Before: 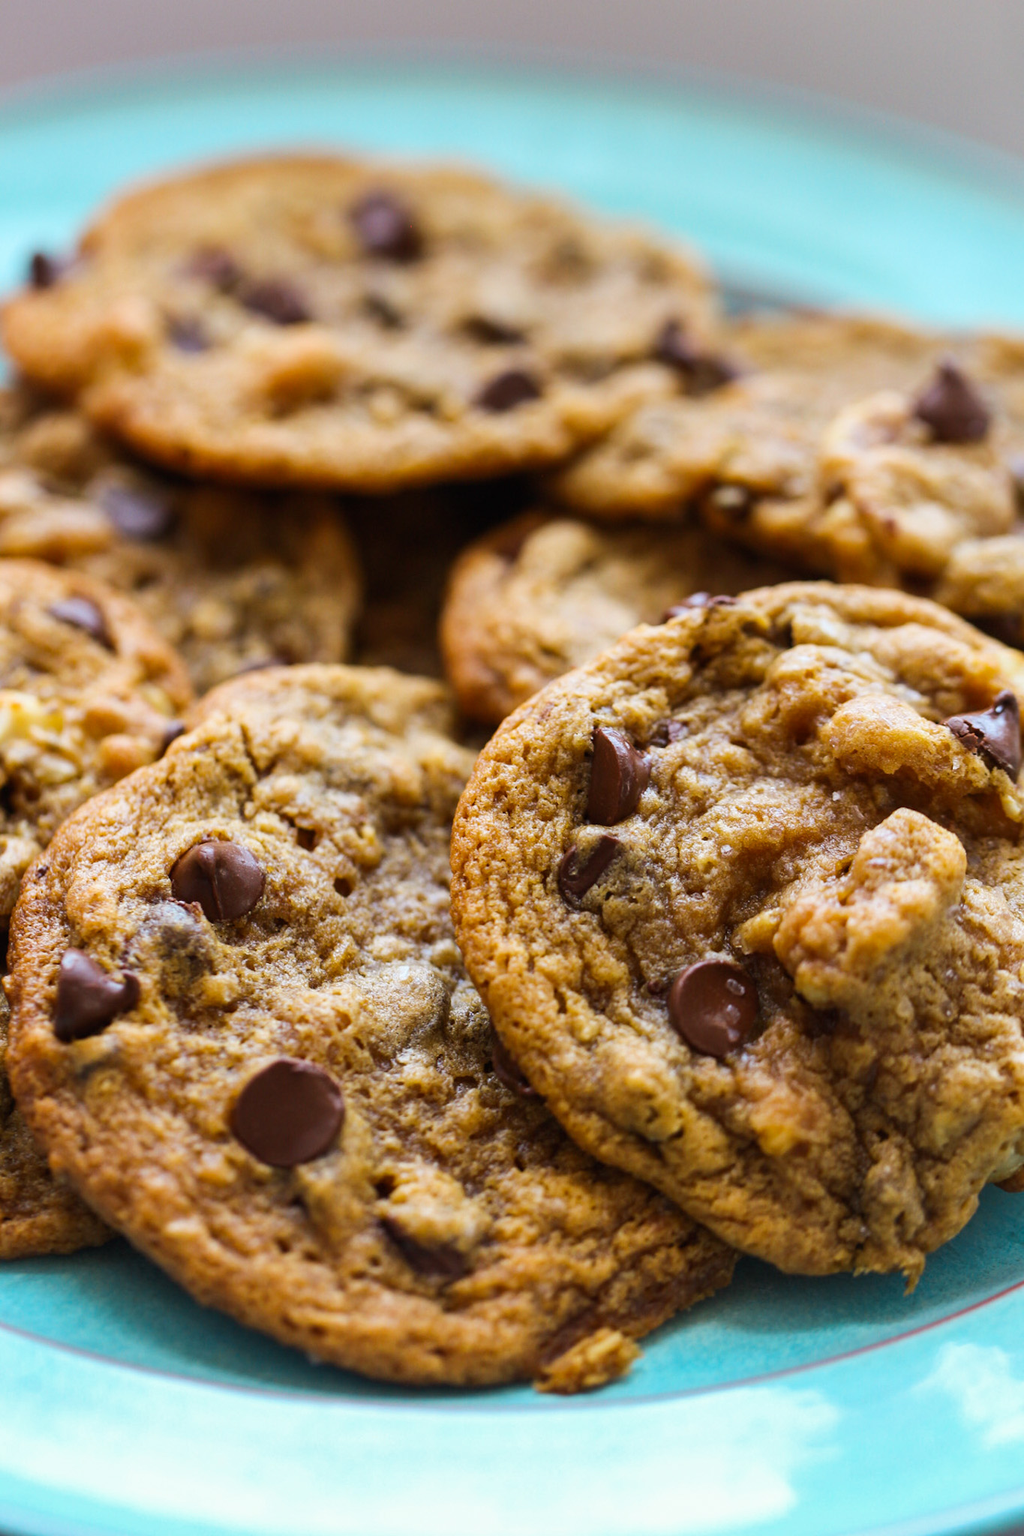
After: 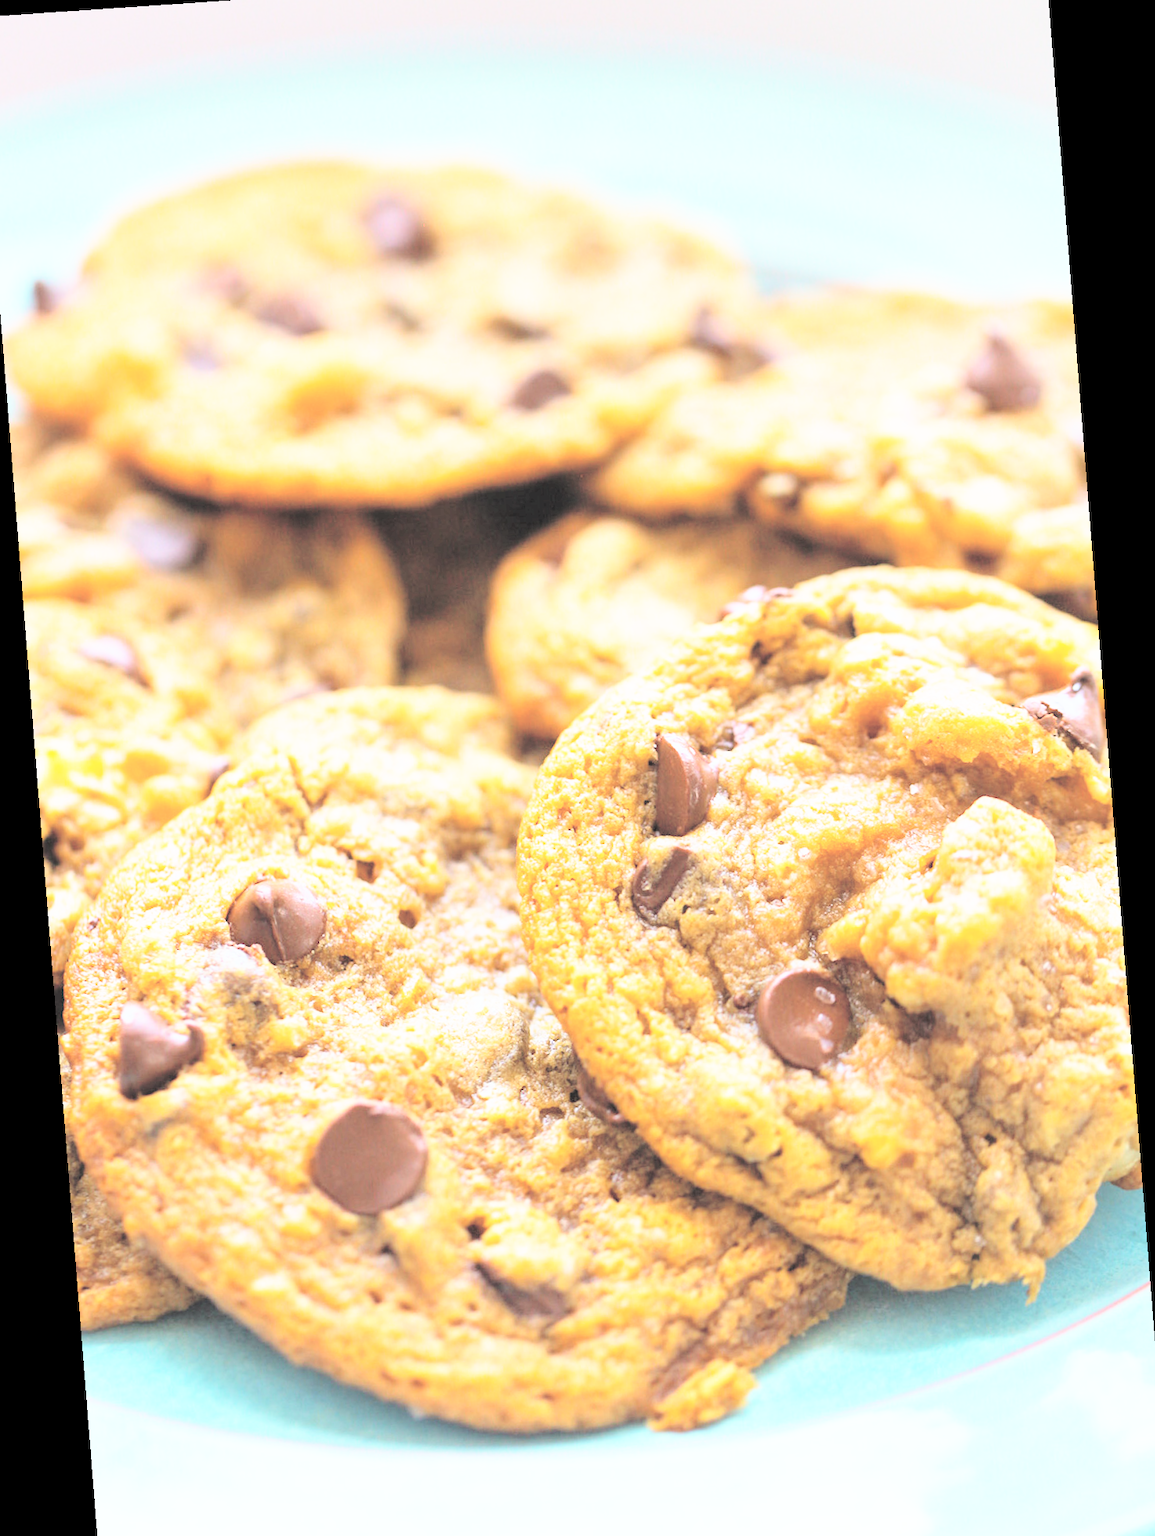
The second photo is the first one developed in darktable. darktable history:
contrast brightness saturation: brightness 1
crop: left 1.964%, top 3.251%, right 1.122%, bottom 4.933%
rotate and perspective: rotation -4.2°, shear 0.006, automatic cropping off
tone curve: curves: ch0 [(0, 0) (0.003, 0.016) (0.011, 0.016) (0.025, 0.016) (0.044, 0.017) (0.069, 0.026) (0.1, 0.044) (0.136, 0.074) (0.177, 0.121) (0.224, 0.183) (0.277, 0.248) (0.335, 0.326) (0.399, 0.413) (0.468, 0.511) (0.543, 0.612) (0.623, 0.717) (0.709, 0.818) (0.801, 0.911) (0.898, 0.979) (1, 1)], preserve colors none
